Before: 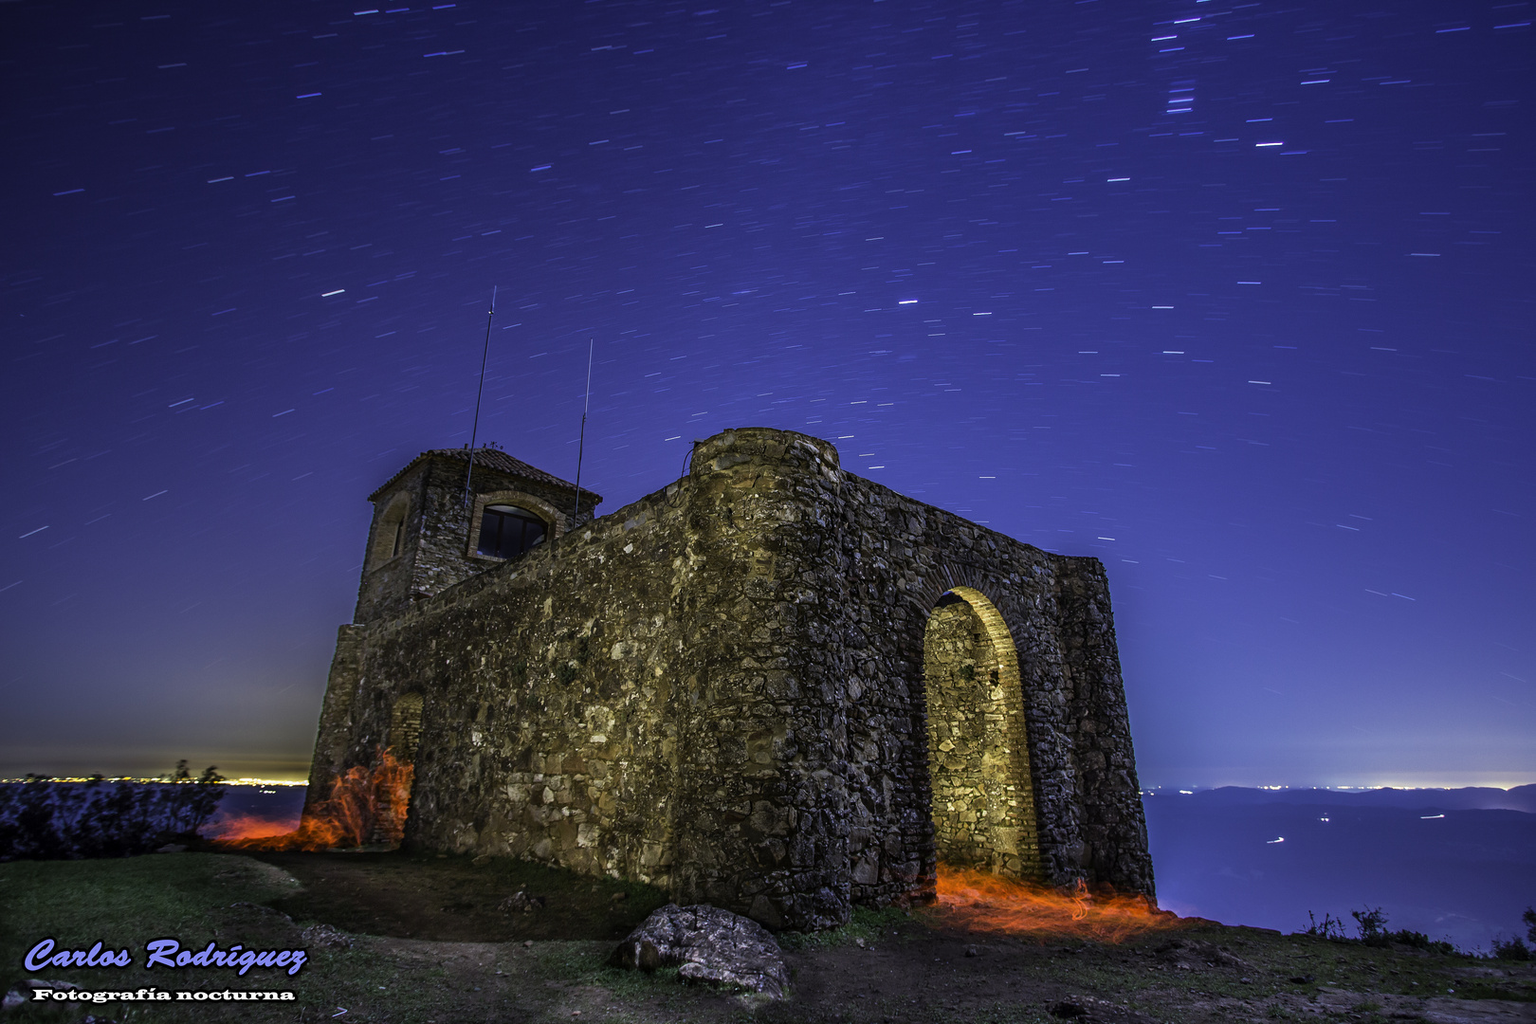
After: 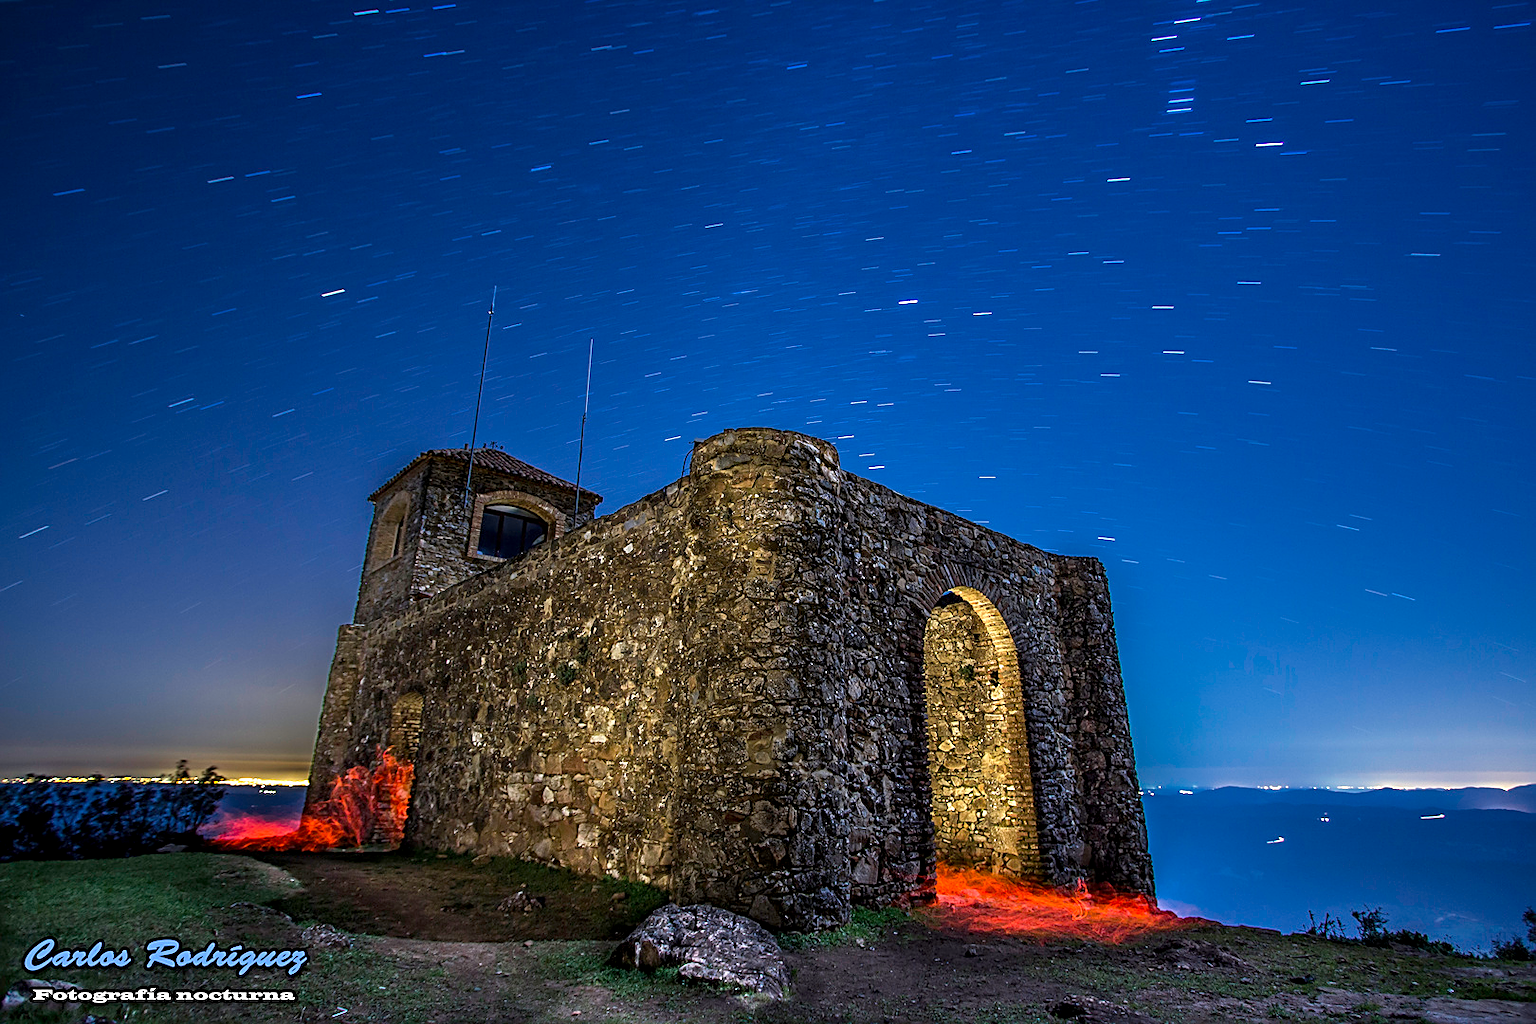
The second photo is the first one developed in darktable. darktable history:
contrast equalizer: octaves 7, y [[0.6 ×6], [0.55 ×6], [0 ×6], [0 ×6], [0 ×6]], mix 0.365
sharpen: amount 0.564
